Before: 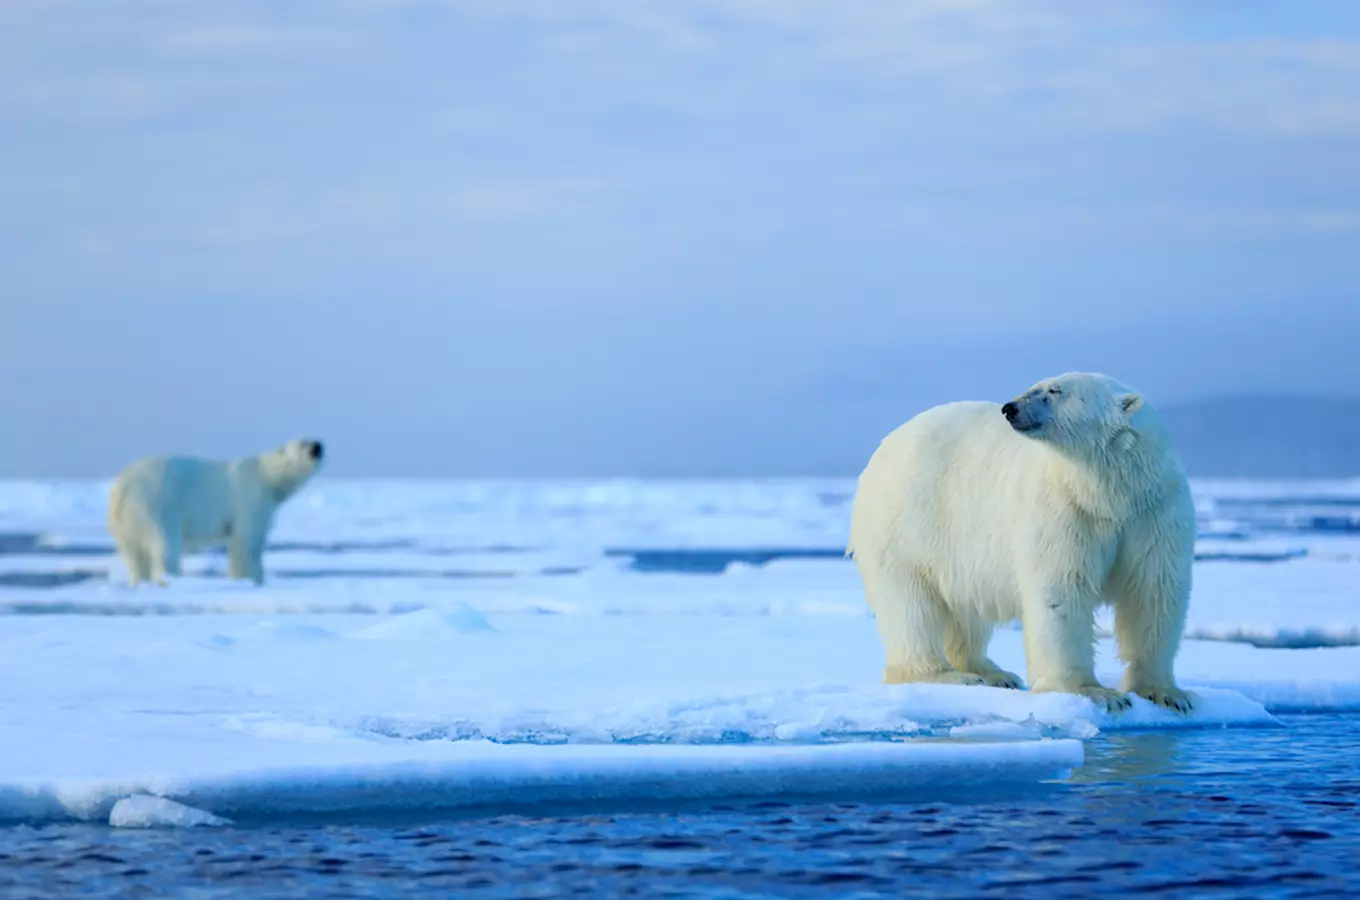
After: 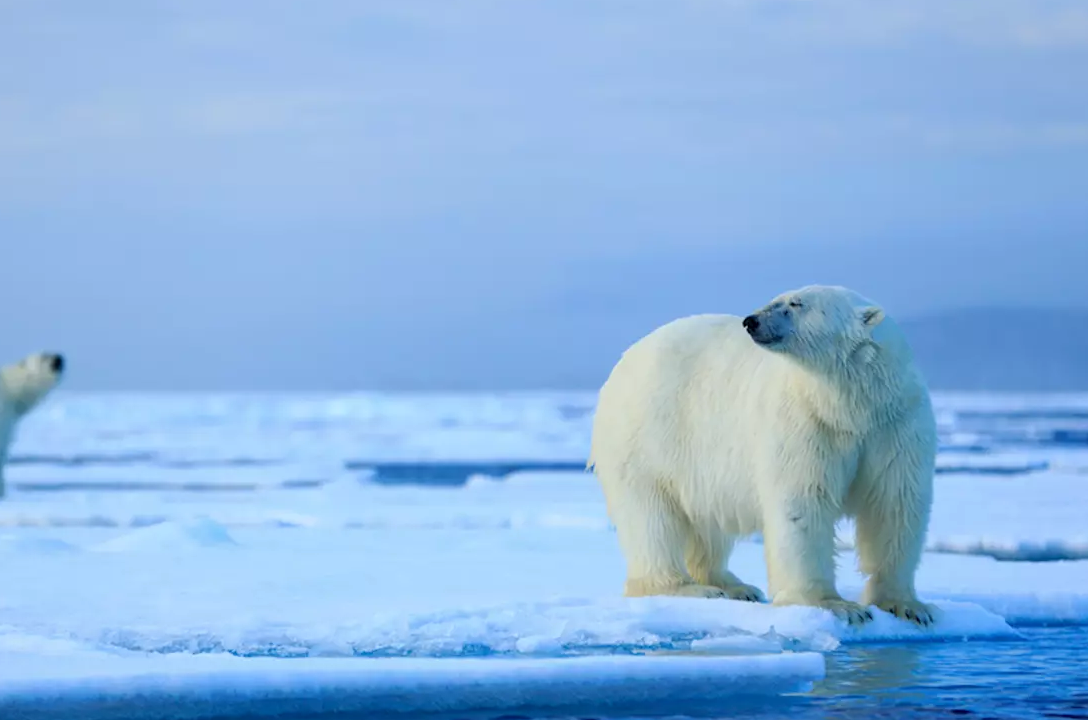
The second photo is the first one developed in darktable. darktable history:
tone equalizer: edges refinement/feathering 500, mask exposure compensation -1.57 EV, preserve details no
crop: left 19.116%, top 9.764%, right 0%, bottom 9.646%
